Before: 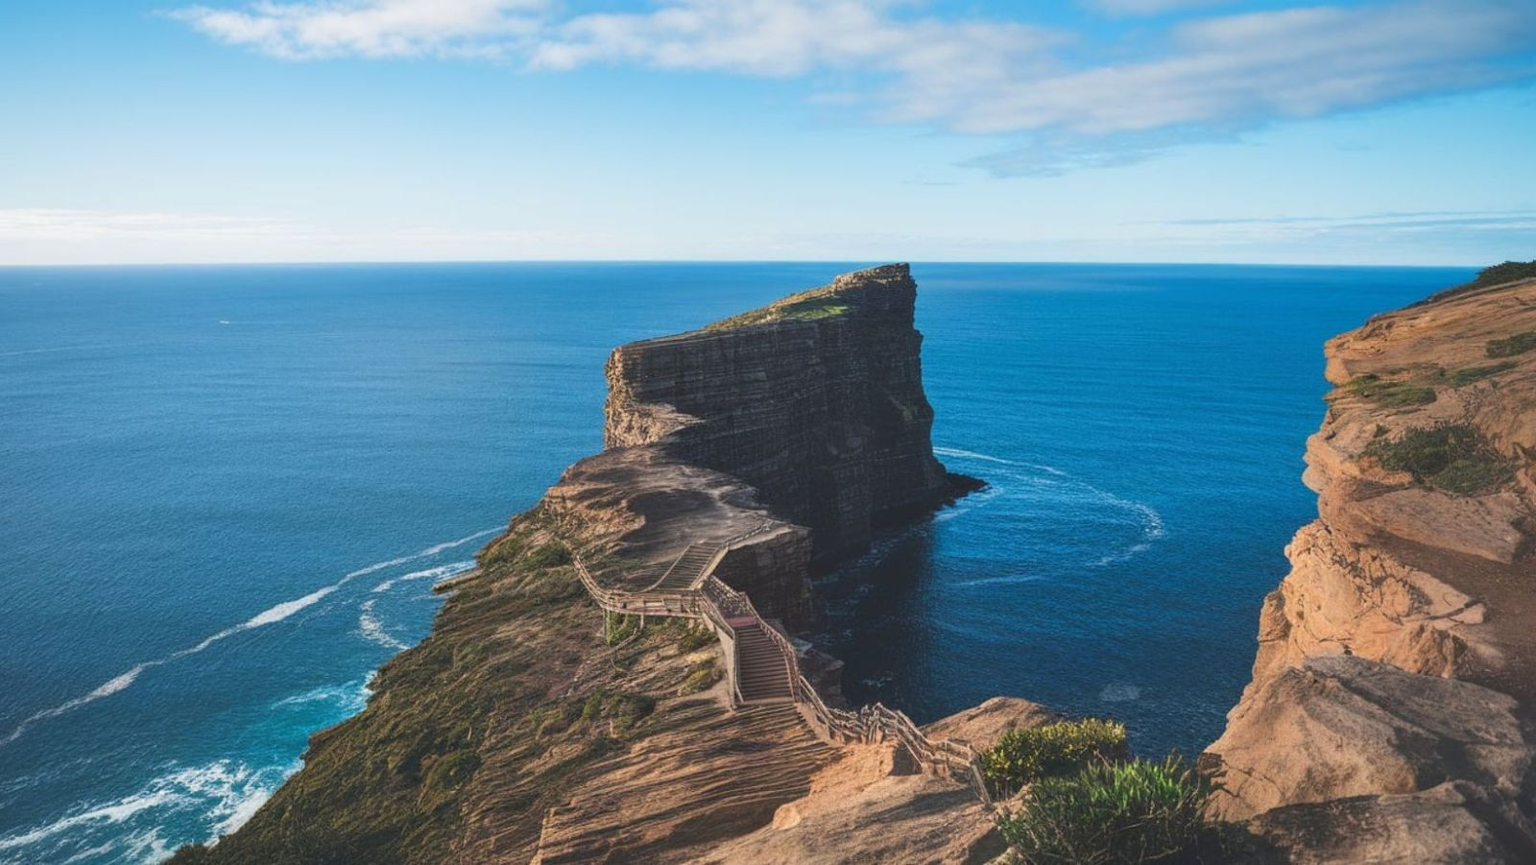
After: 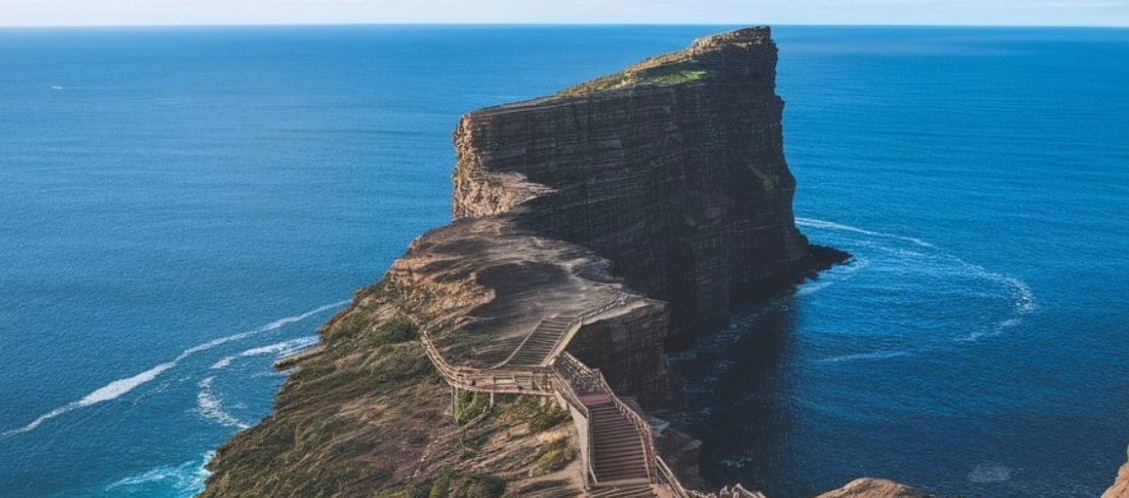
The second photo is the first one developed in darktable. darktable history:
crop: left 11.123%, top 27.61%, right 18.3%, bottom 17.034%
white balance: red 0.98, blue 1.034
